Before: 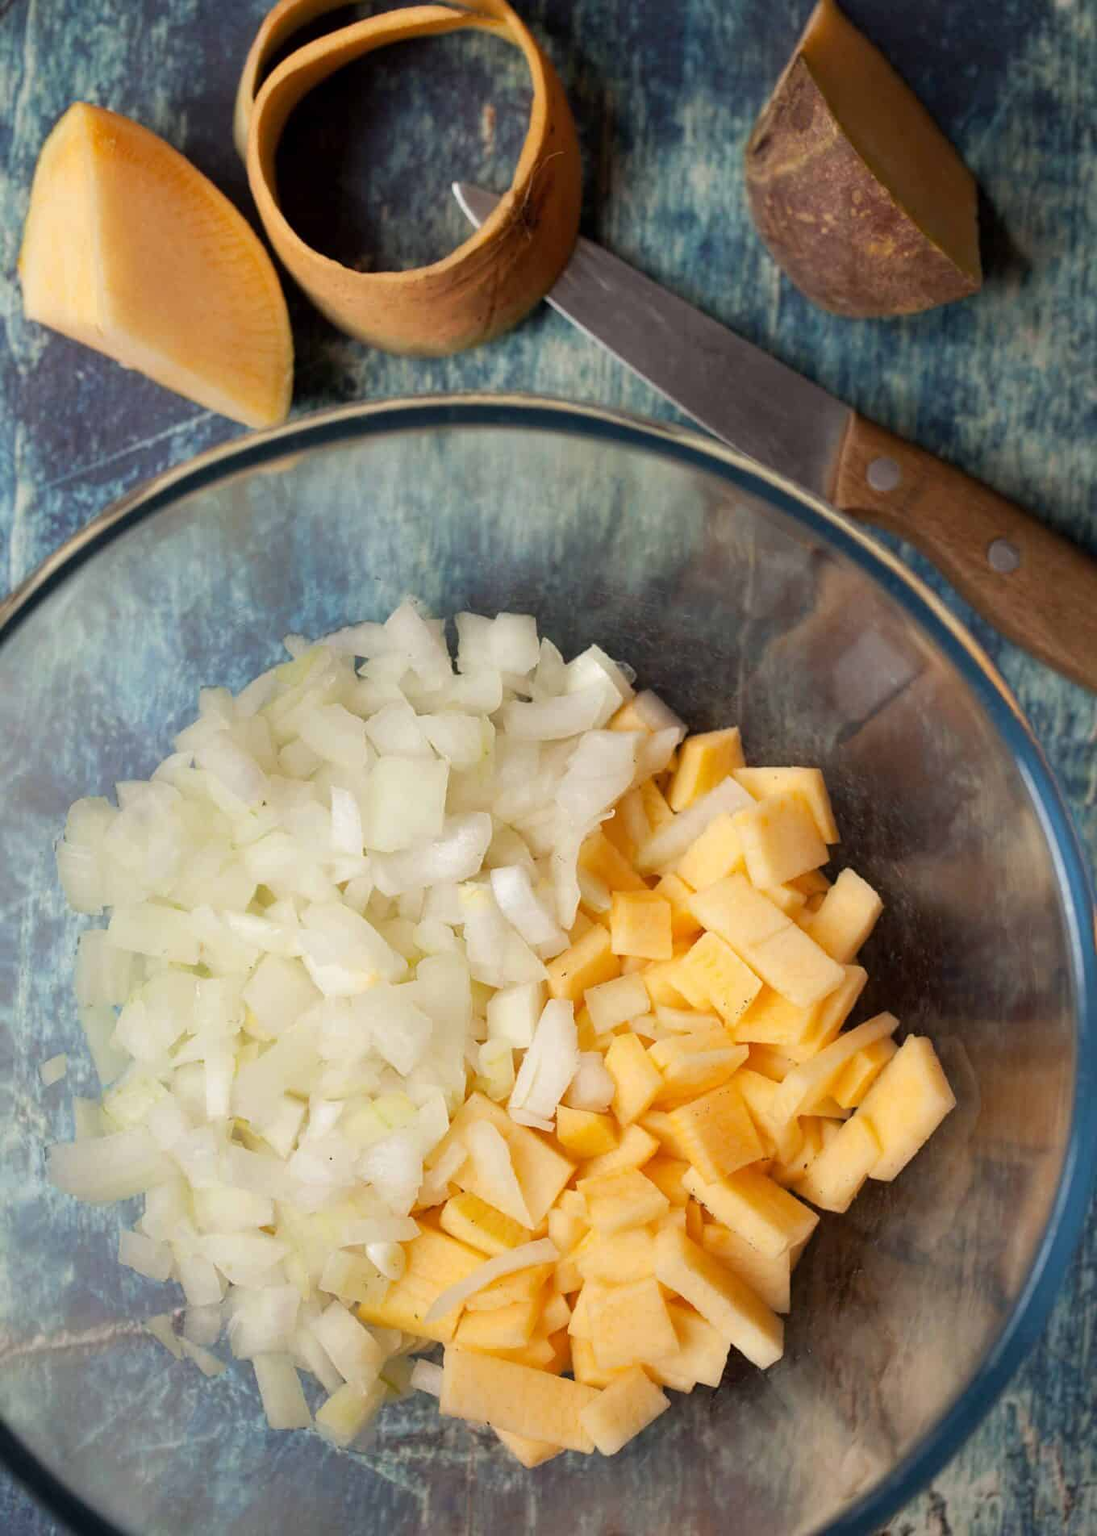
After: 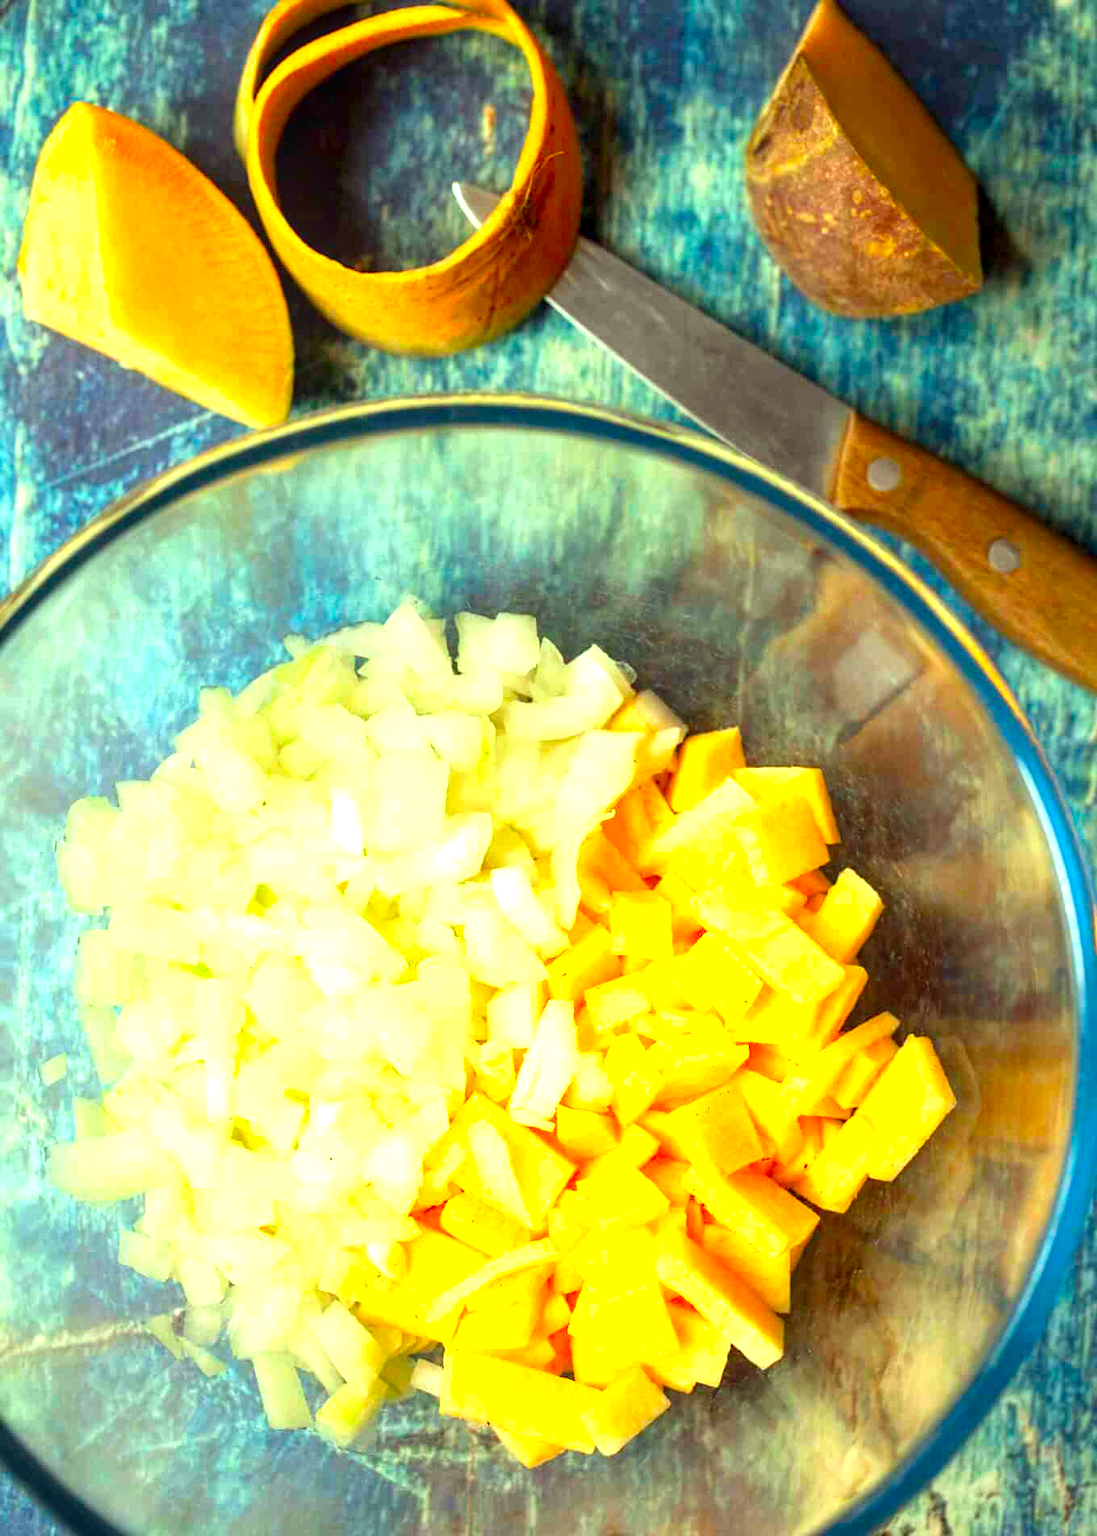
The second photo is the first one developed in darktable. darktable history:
local contrast: on, module defaults
exposure: black level correction 0, exposure 1.199 EV, compensate highlight preservation false
color correction: highlights a* -11.03, highlights b* 9.95, saturation 1.72
